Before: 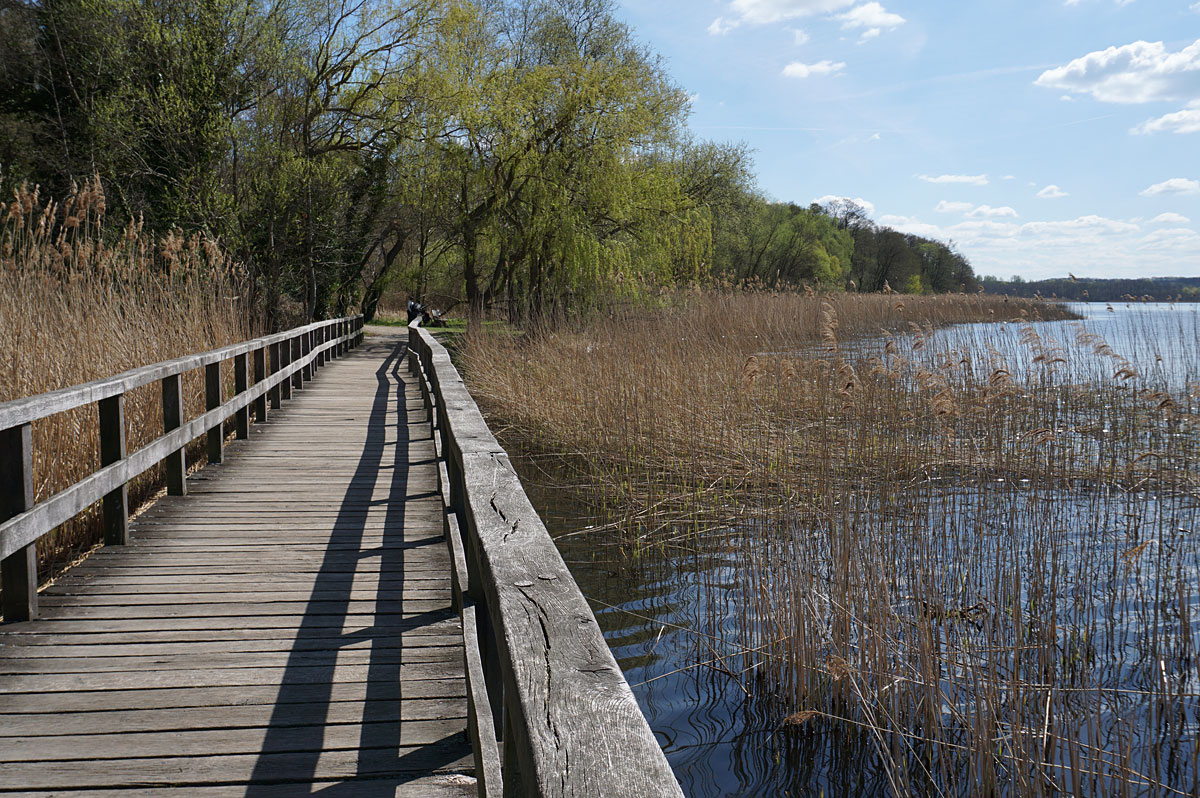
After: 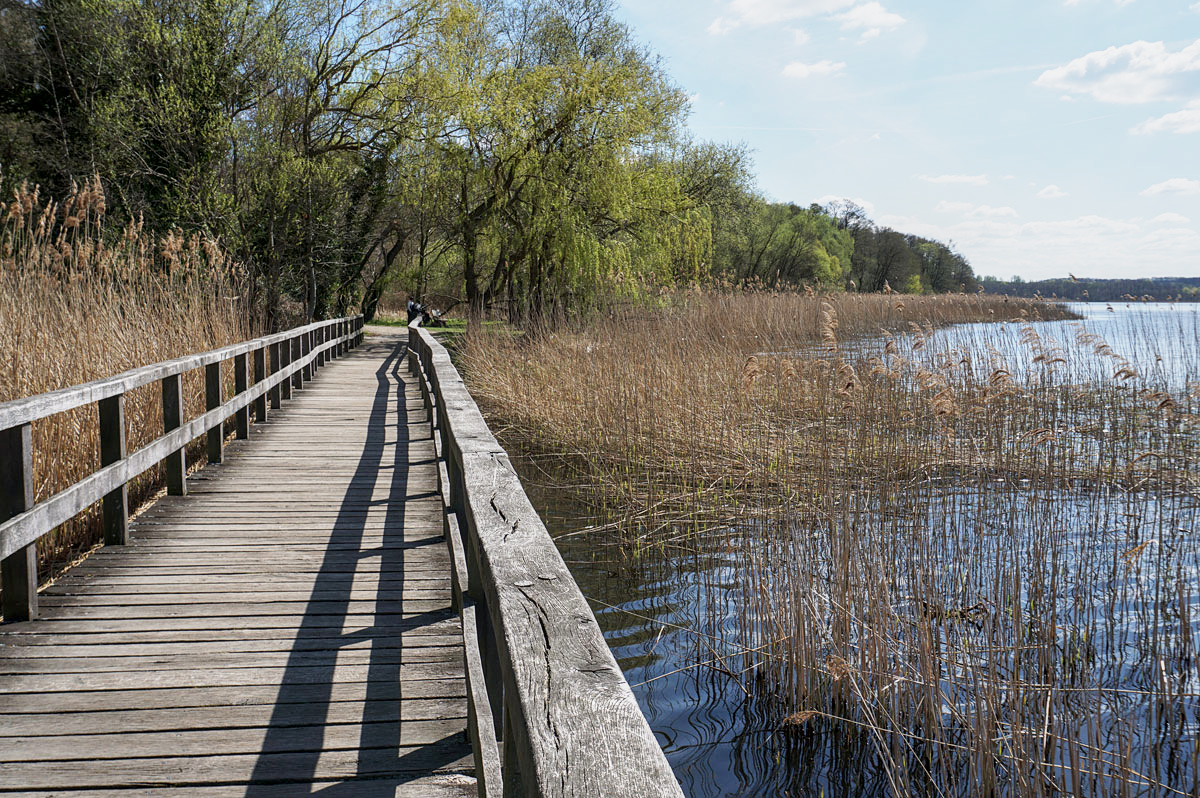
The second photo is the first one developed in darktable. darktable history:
local contrast: on, module defaults
base curve: curves: ch0 [(0, 0) (0.088, 0.125) (0.176, 0.251) (0.354, 0.501) (0.613, 0.749) (1, 0.877)], preserve colors none
